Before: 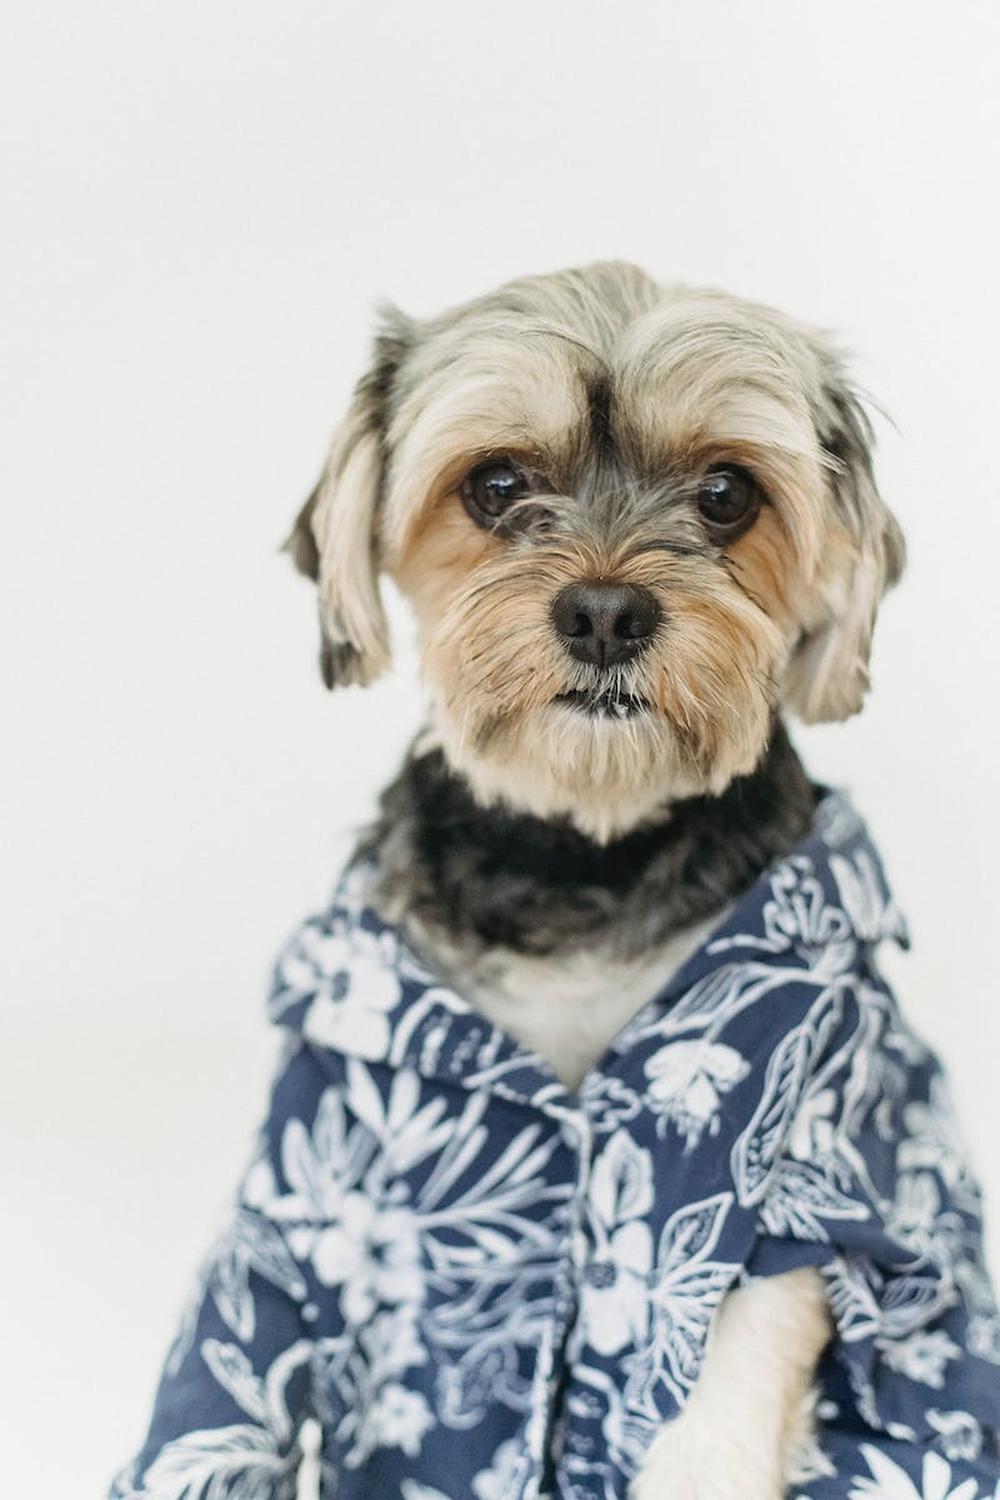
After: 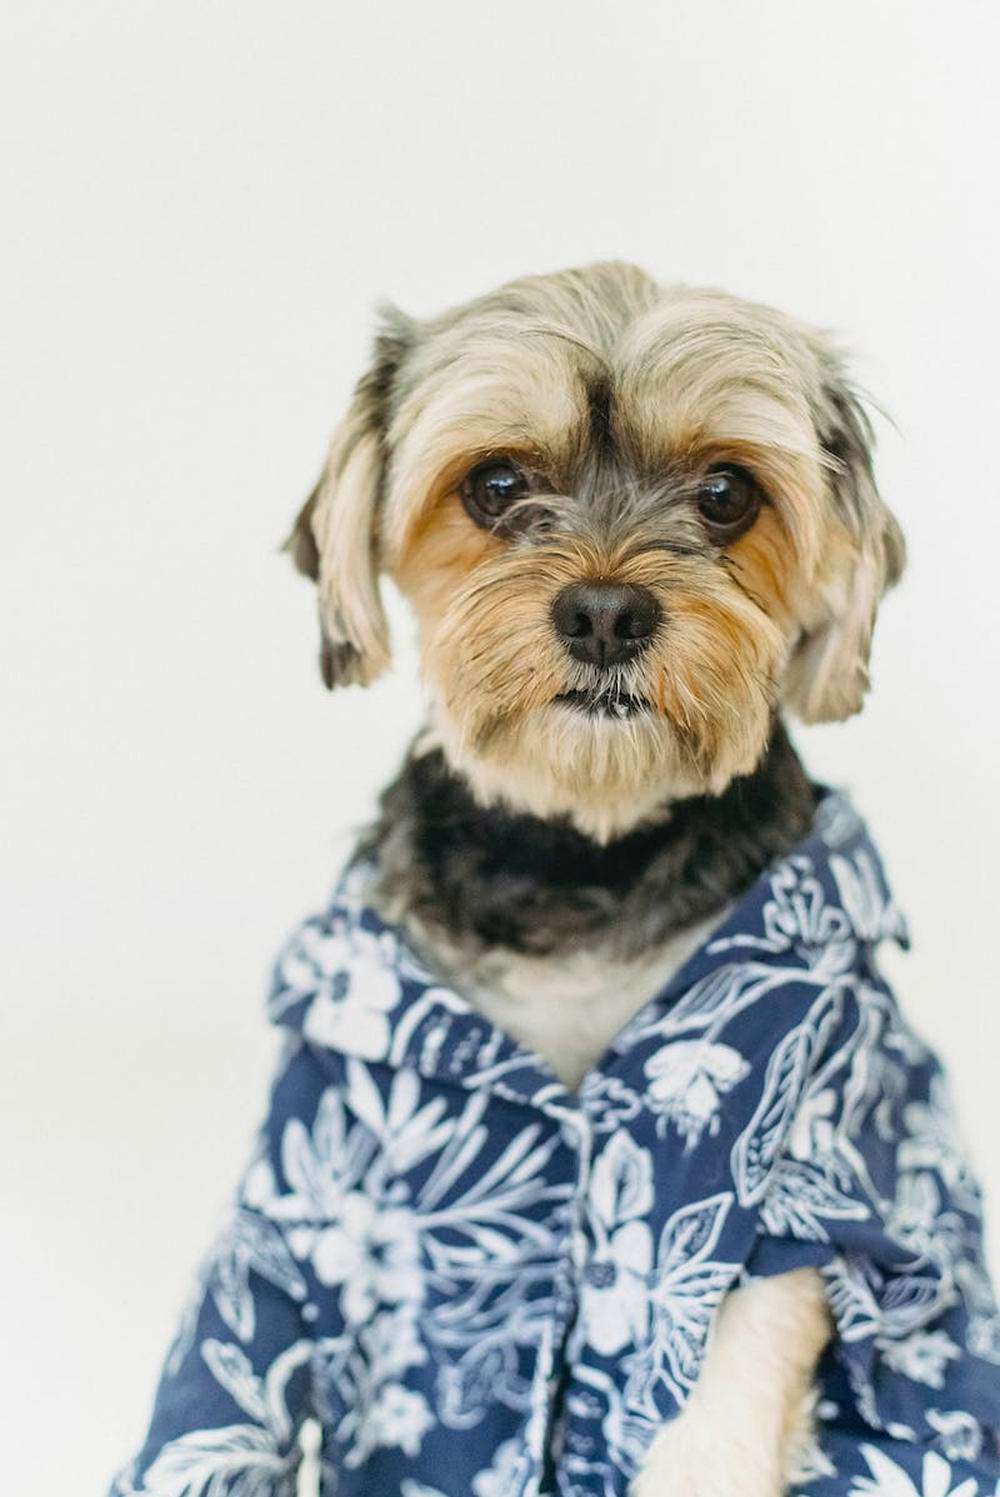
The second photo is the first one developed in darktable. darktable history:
color balance rgb: perceptual saturation grading › global saturation 30%, global vibrance 20%
crop: top 0.05%, bottom 0.098%
